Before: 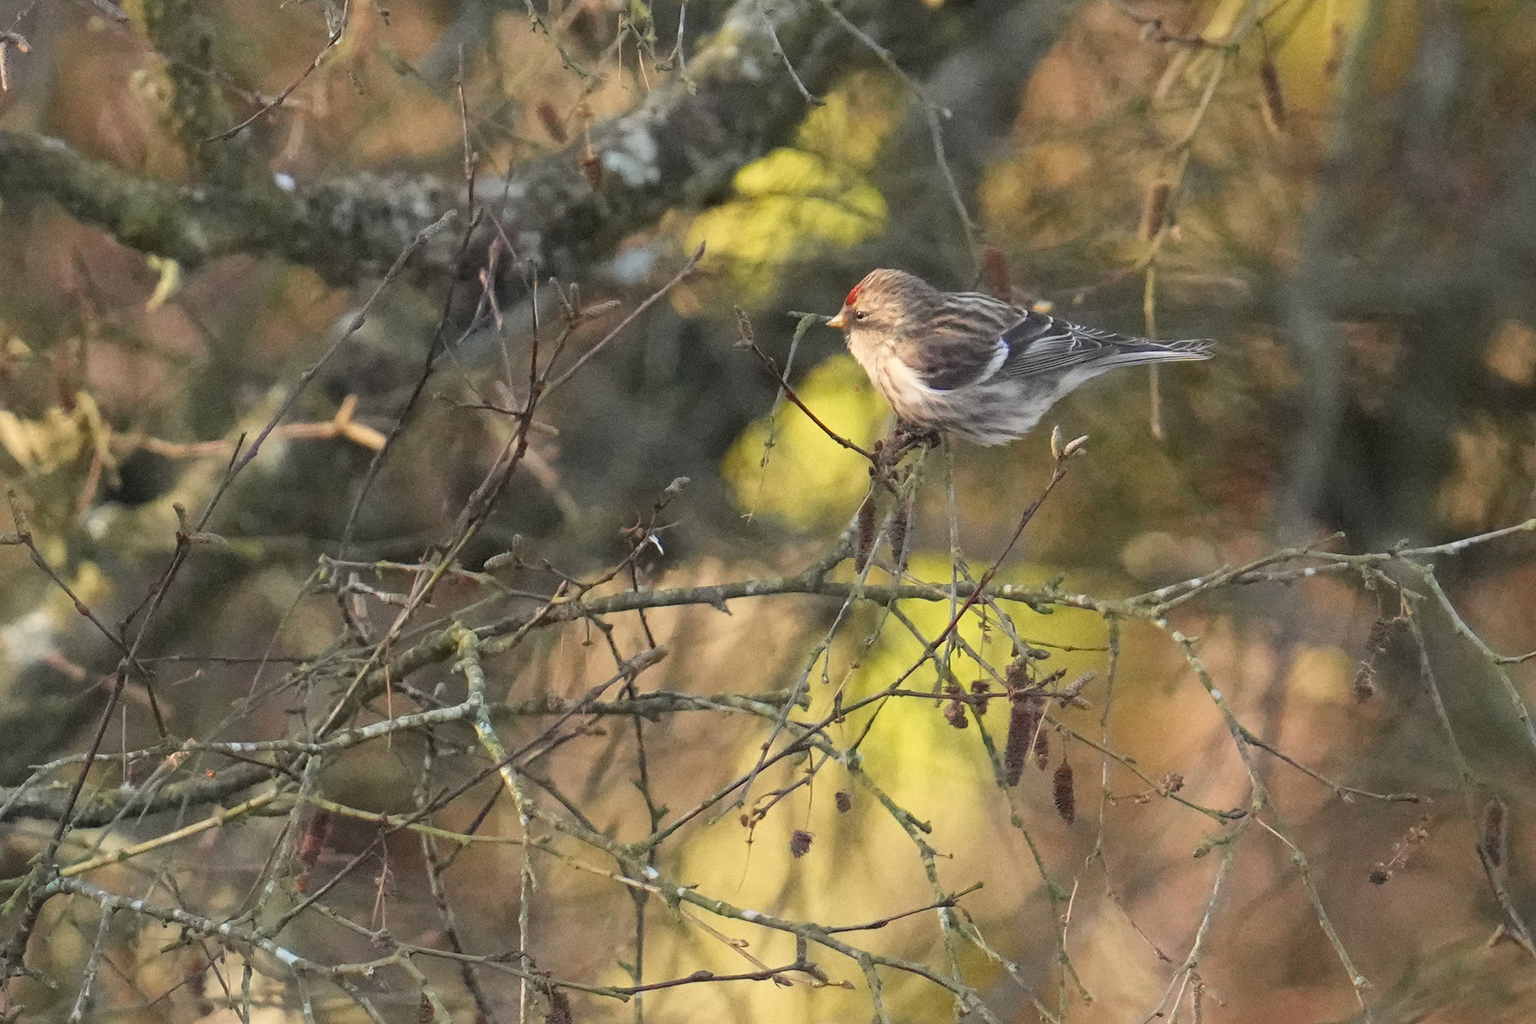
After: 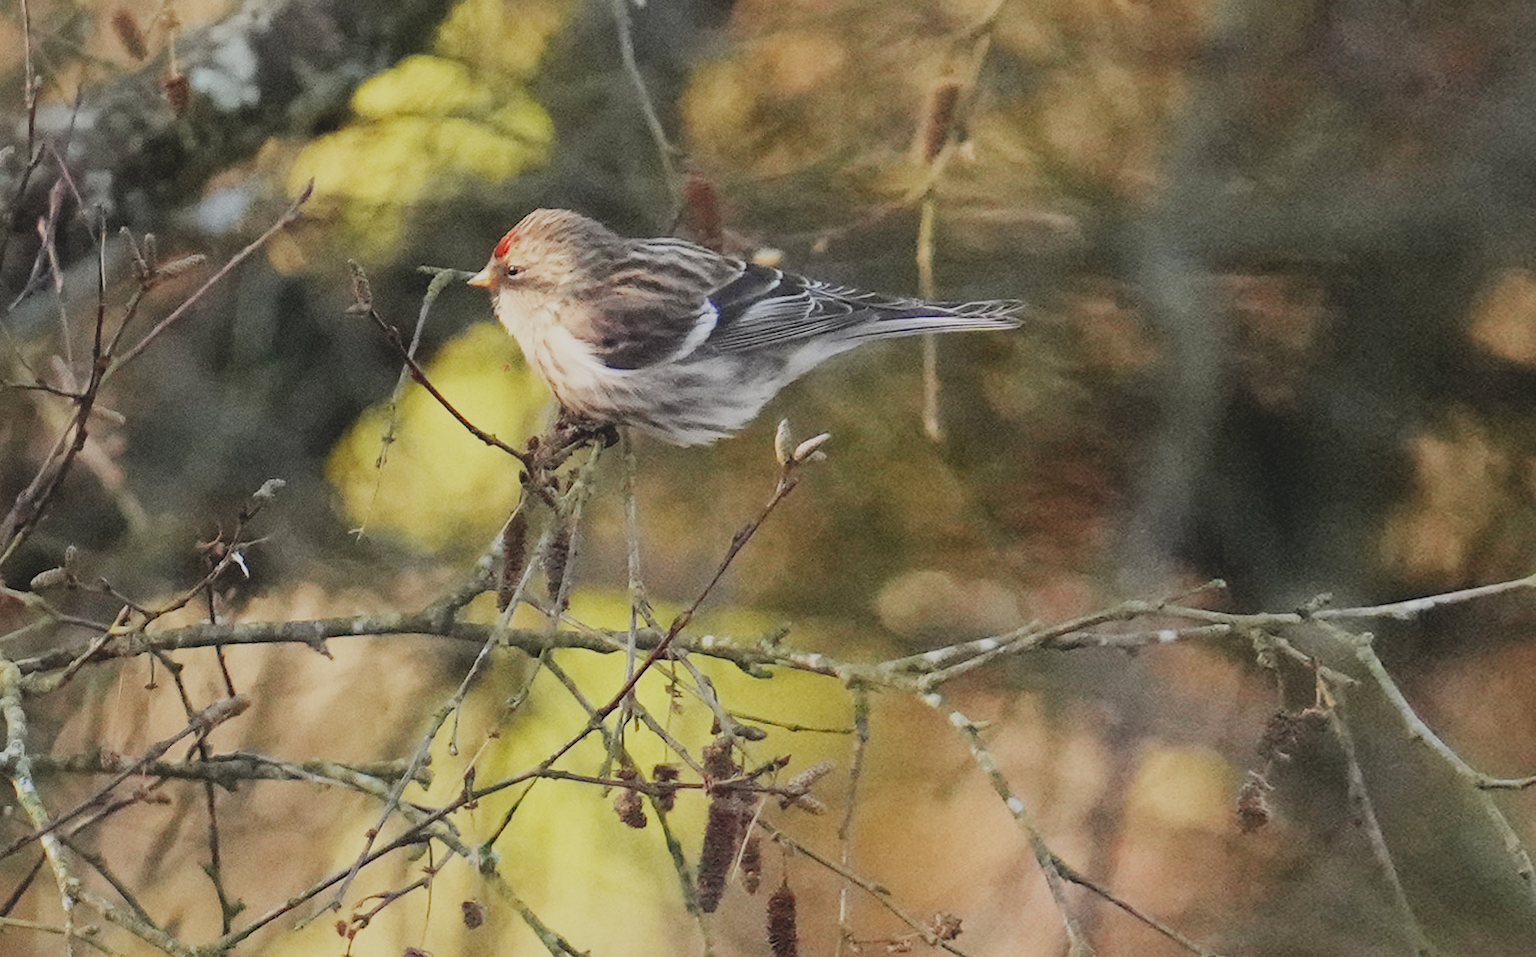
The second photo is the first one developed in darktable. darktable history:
sigmoid: contrast 1.7, skew -0.2, preserve hue 0%, red attenuation 0.1, red rotation 0.035, green attenuation 0.1, green rotation -0.017, blue attenuation 0.15, blue rotation -0.052, base primaries Rec2020
crop: left 23.095%, top 5.827%, bottom 11.854%
contrast brightness saturation: contrast -0.15, brightness 0.05, saturation -0.12
rotate and perspective: rotation 1.69°, lens shift (vertical) -0.023, lens shift (horizontal) -0.291, crop left 0.025, crop right 0.988, crop top 0.092, crop bottom 0.842
